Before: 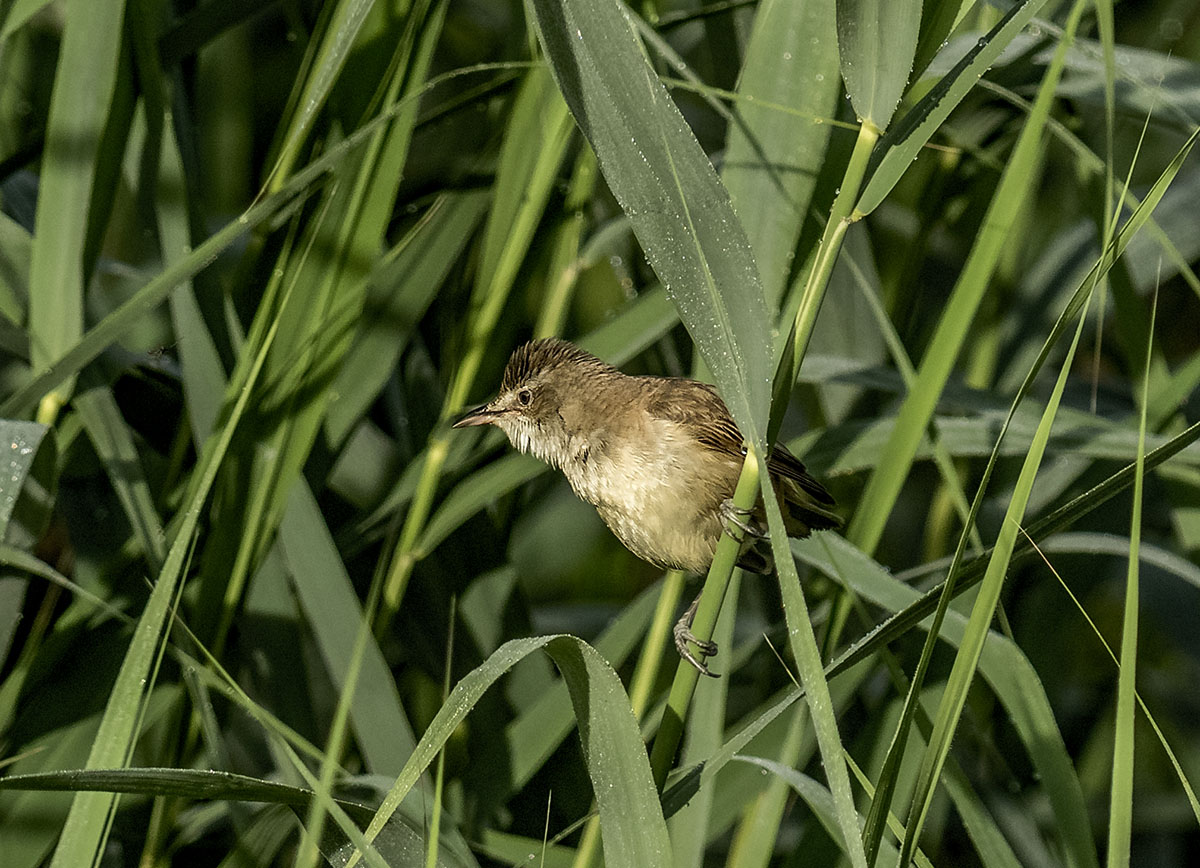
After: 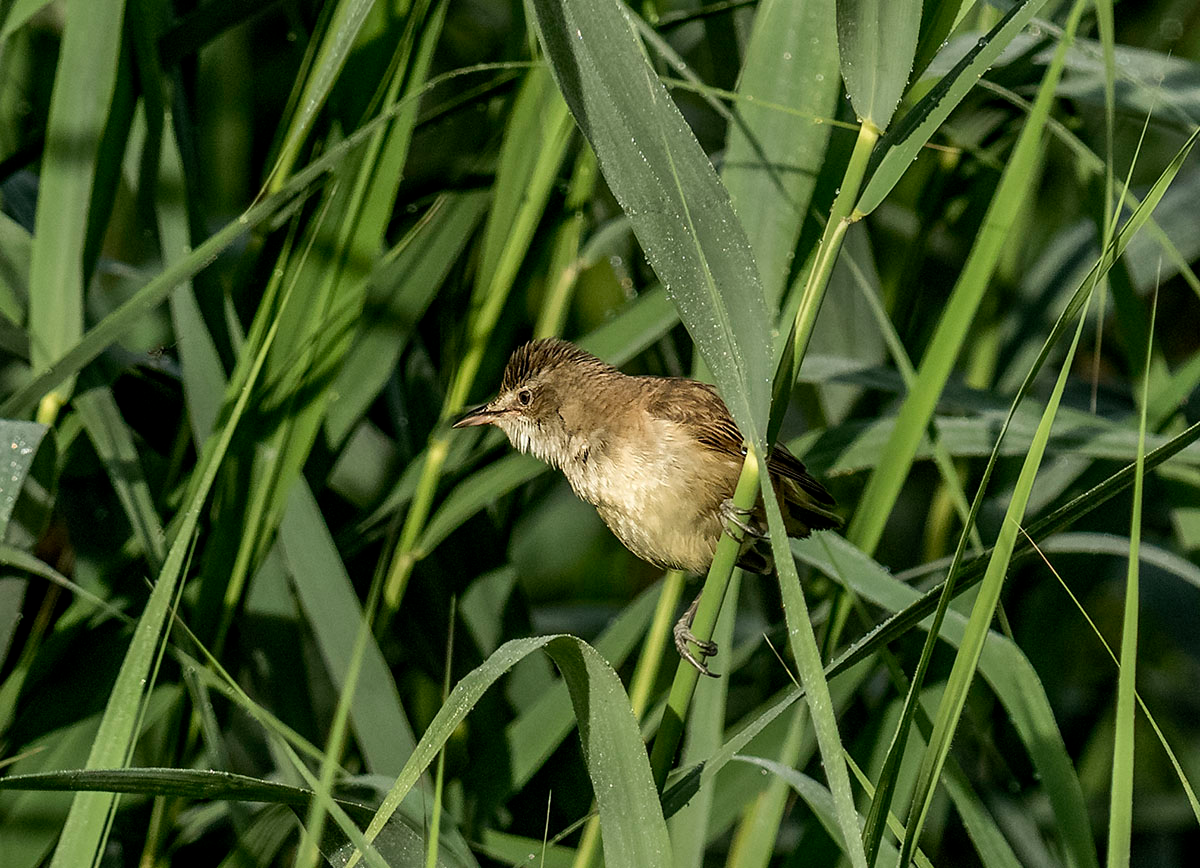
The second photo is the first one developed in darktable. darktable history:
shadows and highlights: shadows 22.49, highlights -49.1, soften with gaussian
